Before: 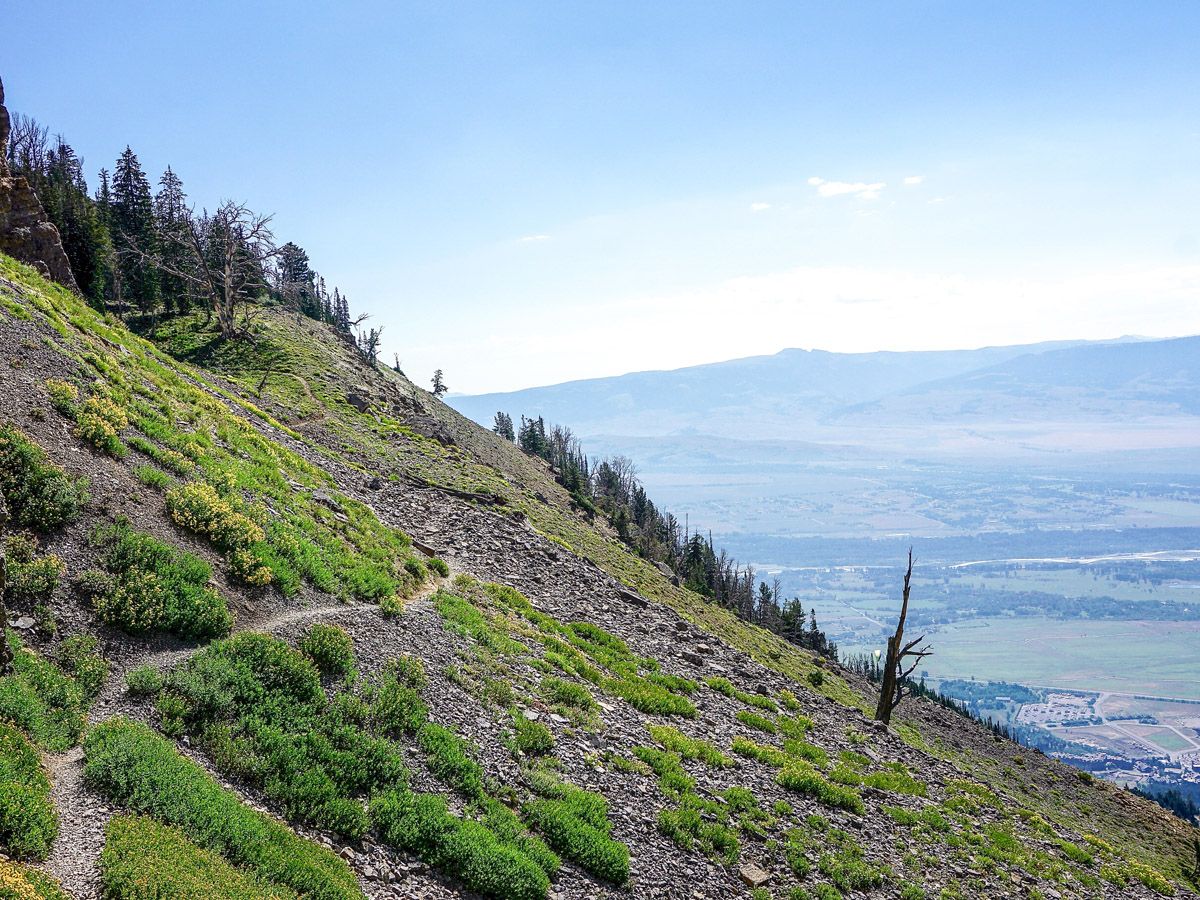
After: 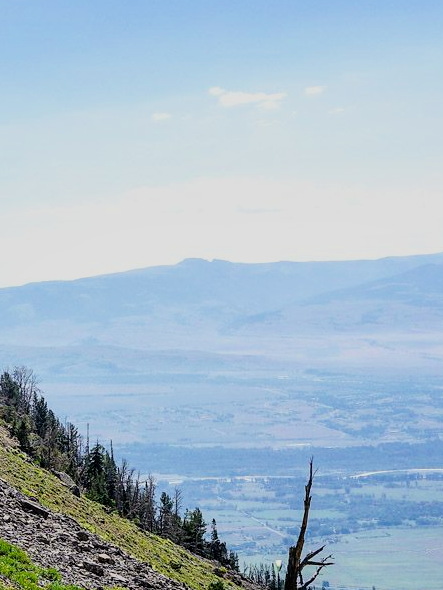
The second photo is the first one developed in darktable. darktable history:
color balance: contrast 8.5%, output saturation 105%
crop and rotate: left 49.936%, top 10.094%, right 13.136%, bottom 24.256%
local contrast: mode bilateral grid, contrast 20, coarseness 50, detail 120%, midtone range 0.2
filmic rgb: black relative exposure -7.65 EV, white relative exposure 4.56 EV, hardness 3.61, color science v6 (2022)
